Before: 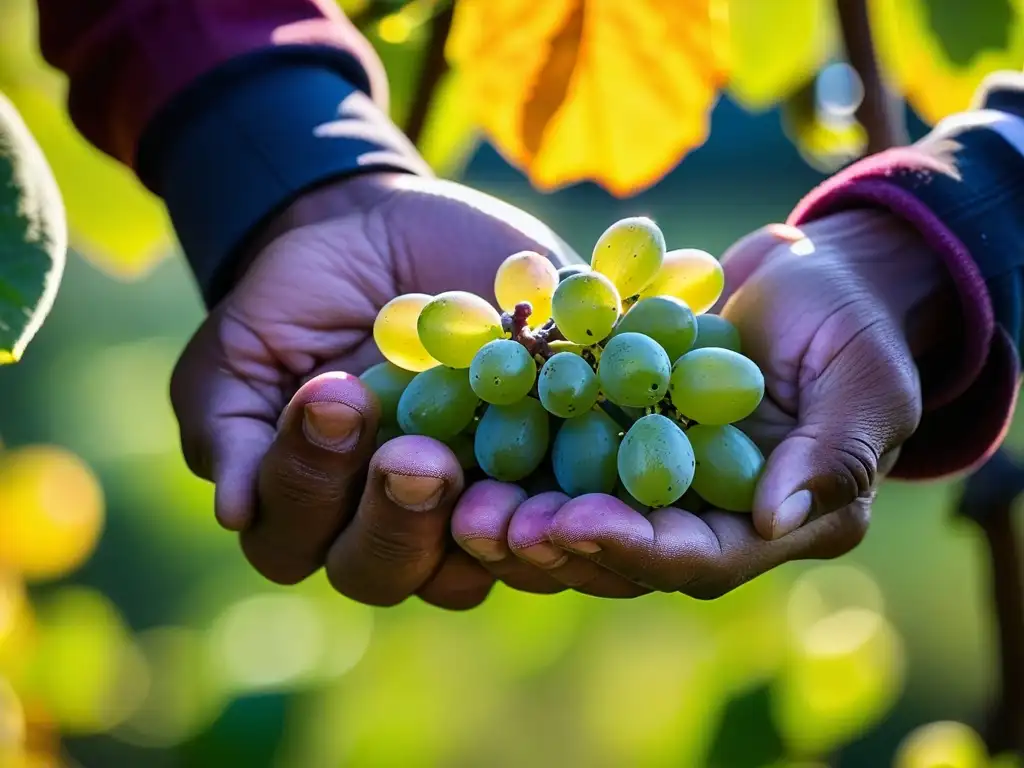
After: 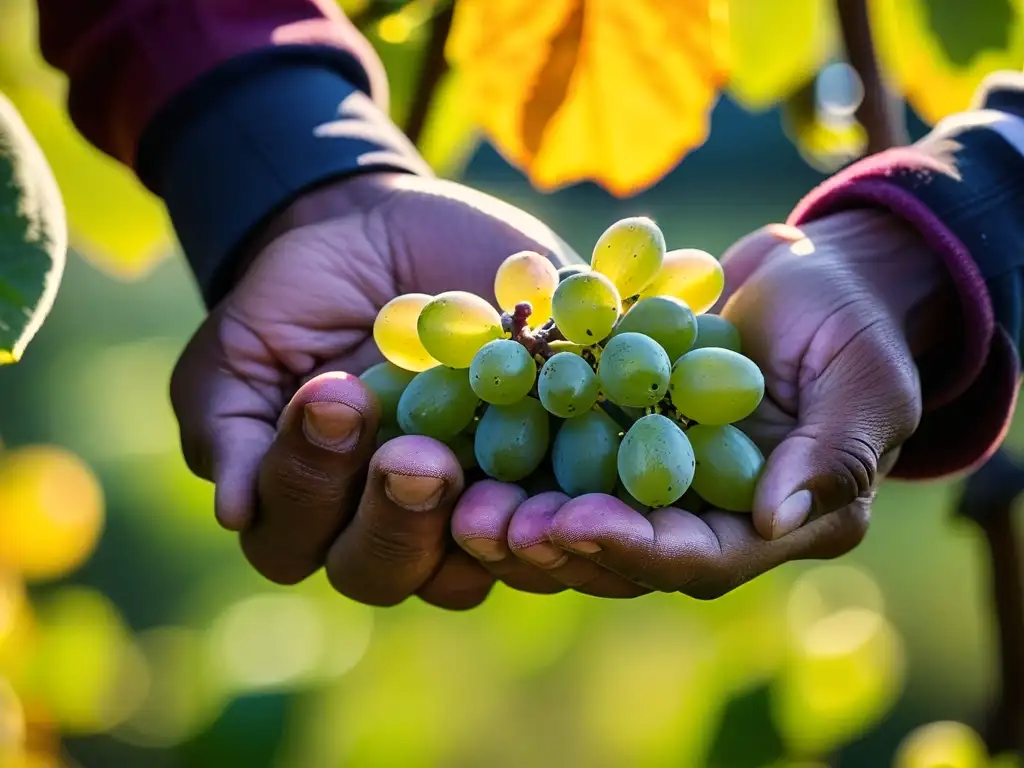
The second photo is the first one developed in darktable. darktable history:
contrast brightness saturation: saturation -0.05
color calibration: x 0.329, y 0.345, temperature 5633 K
